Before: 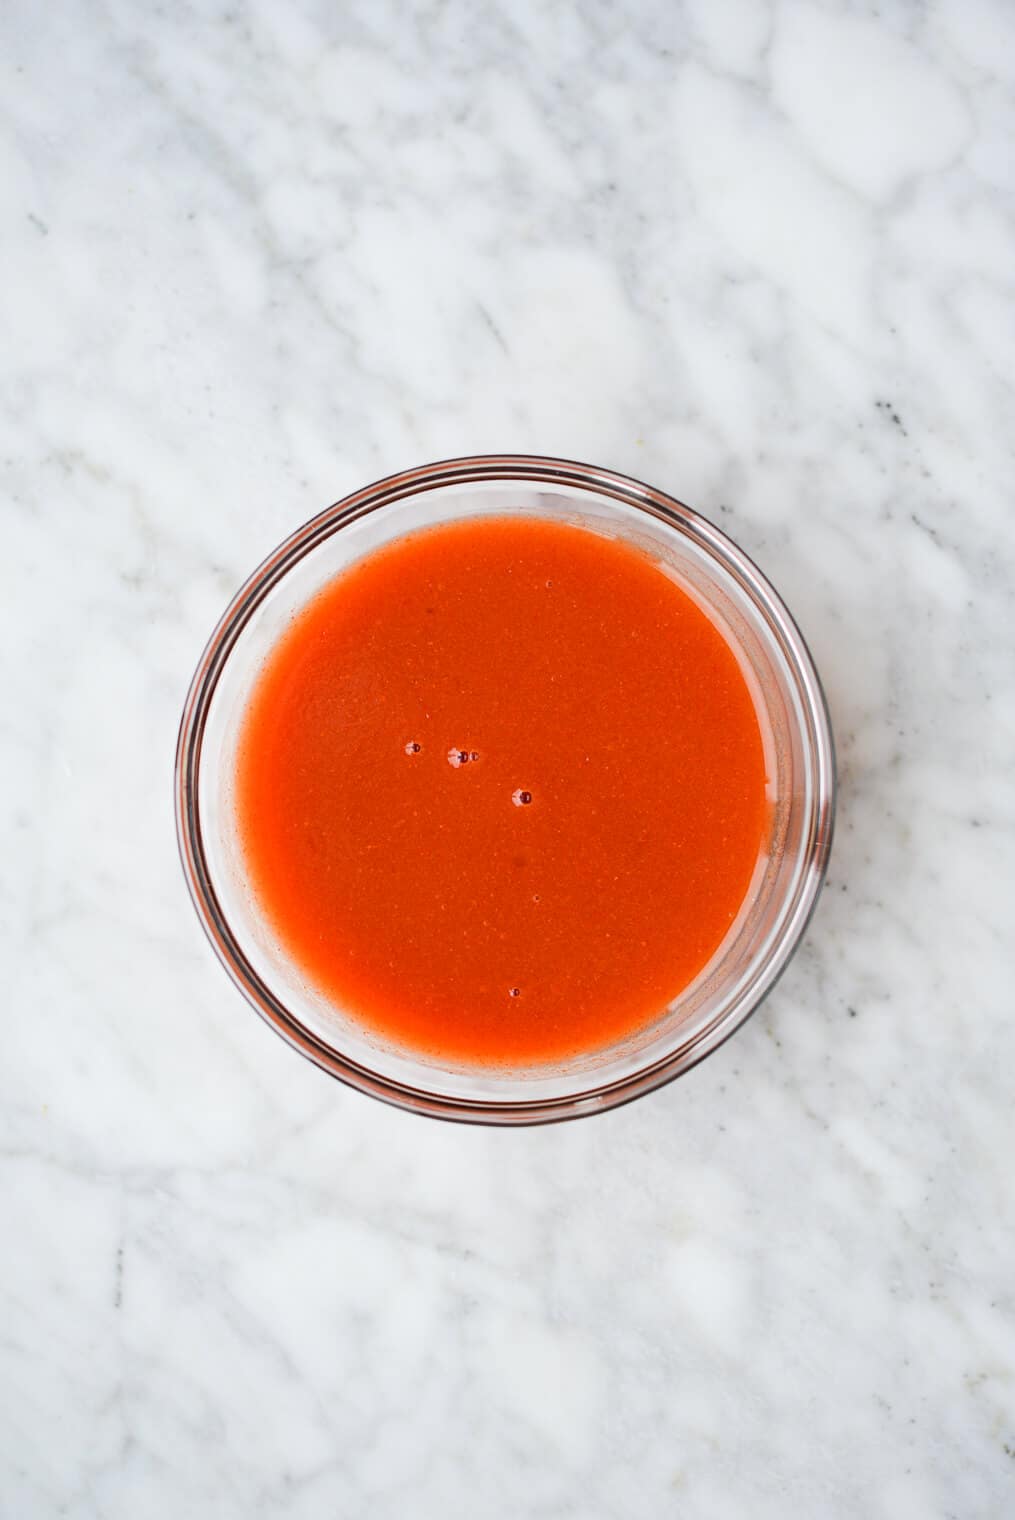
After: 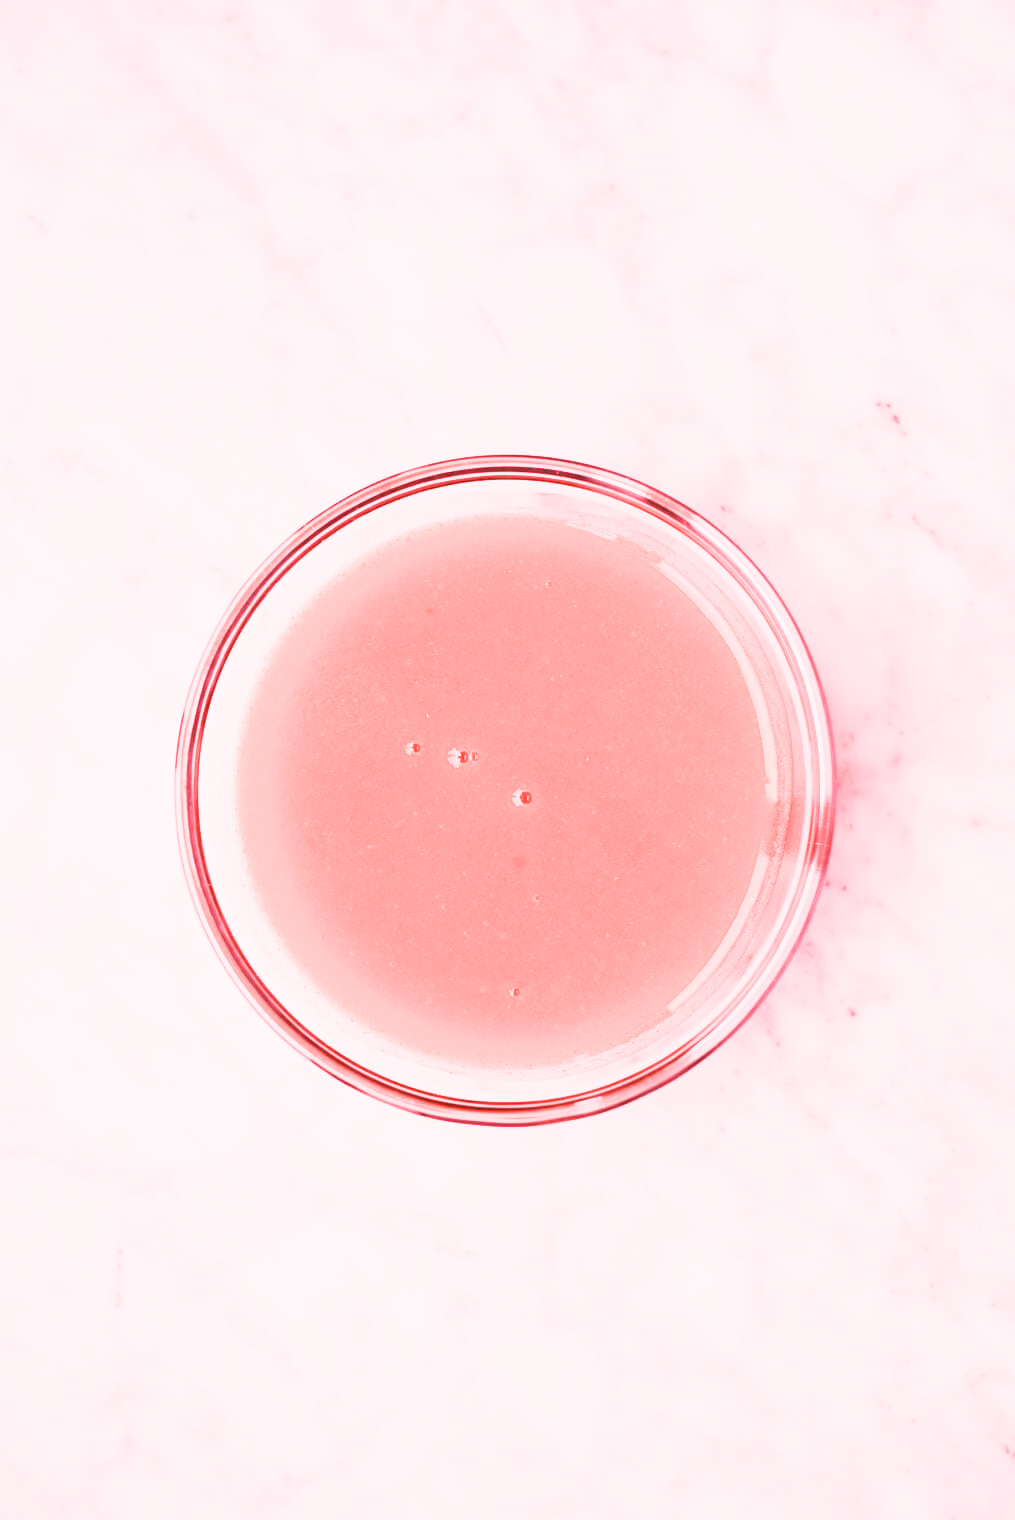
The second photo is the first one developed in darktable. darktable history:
contrast equalizer: octaves 7, y [[0.502, 0.505, 0.512, 0.529, 0.564, 0.588], [0.5 ×6], [0.502, 0.505, 0.512, 0.529, 0.564, 0.588], [0, 0.001, 0.001, 0.004, 0.008, 0.011], [0, 0.001, 0.001, 0.004, 0.008, 0.011]], mix -1
raw chromatic aberrations: on, module defaults
color calibration: illuminant F (fluorescent), F source F9 (Cool White Deluxe 4150 K) – high CRI, x 0.374, y 0.373, temperature 4158.34 K
denoise (profiled): strength 1.2, preserve shadows 1.8, a [-1, 0, 0], y [[0.5 ×7] ×4, [0 ×7], [0.5 ×7]], compensate highlight preservation false
white balance: red 2.9, blue 1.358
sigmoid "neutral gray": contrast 1.22, skew 0.65
